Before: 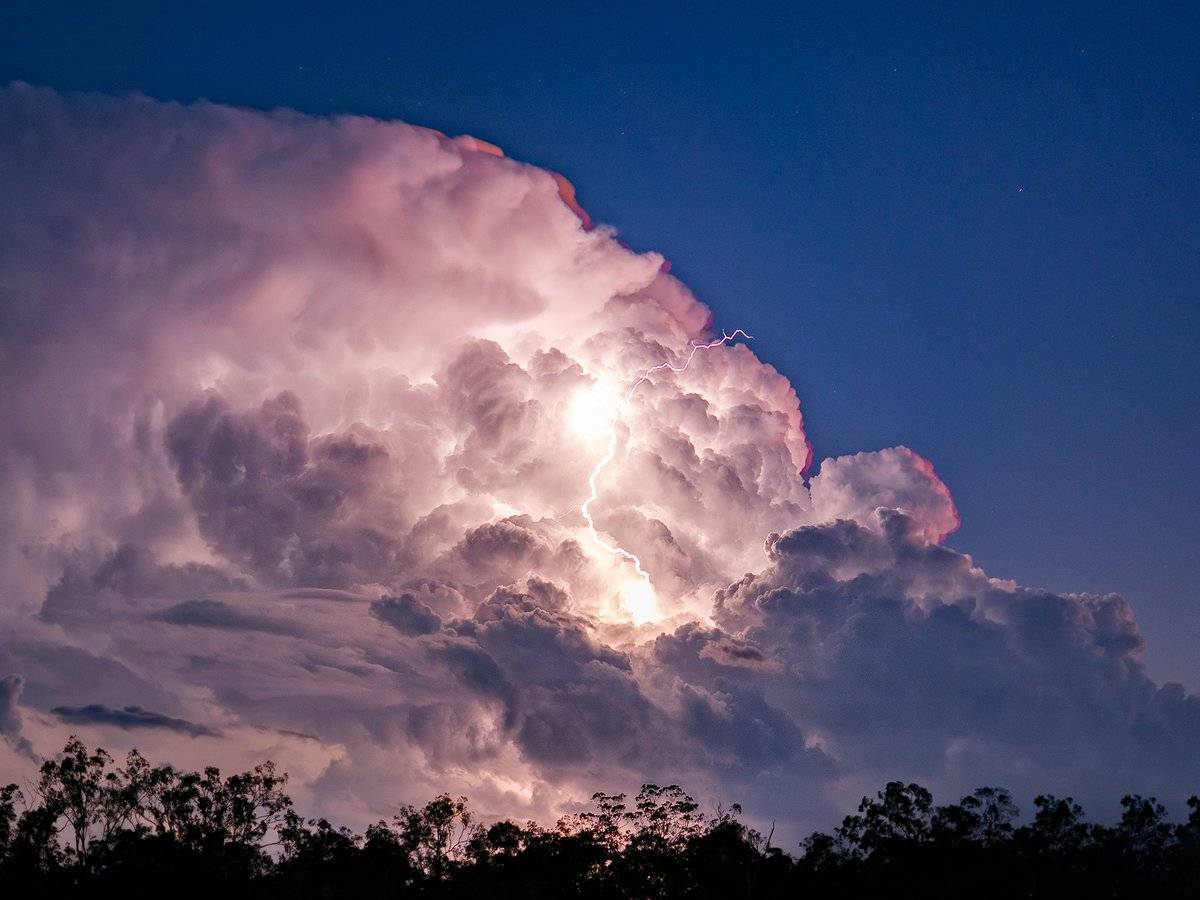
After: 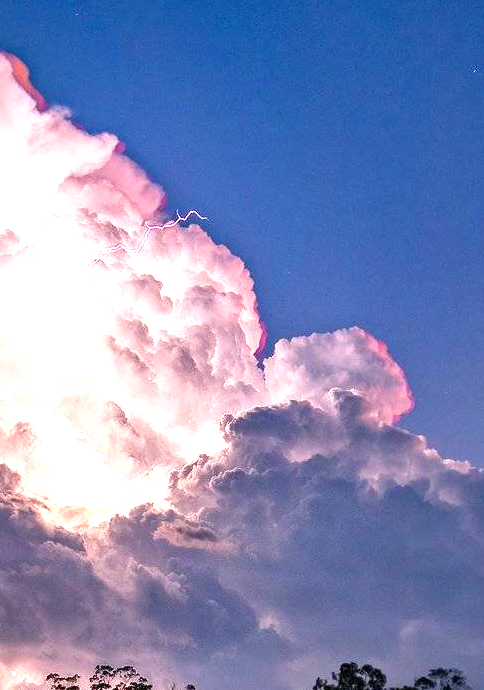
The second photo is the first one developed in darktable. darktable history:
exposure: exposure 1.214 EV, compensate highlight preservation false
crop: left 45.57%, top 13.28%, right 14.09%, bottom 10.022%
shadows and highlights: shadows 37.28, highlights -27.71, soften with gaussian
